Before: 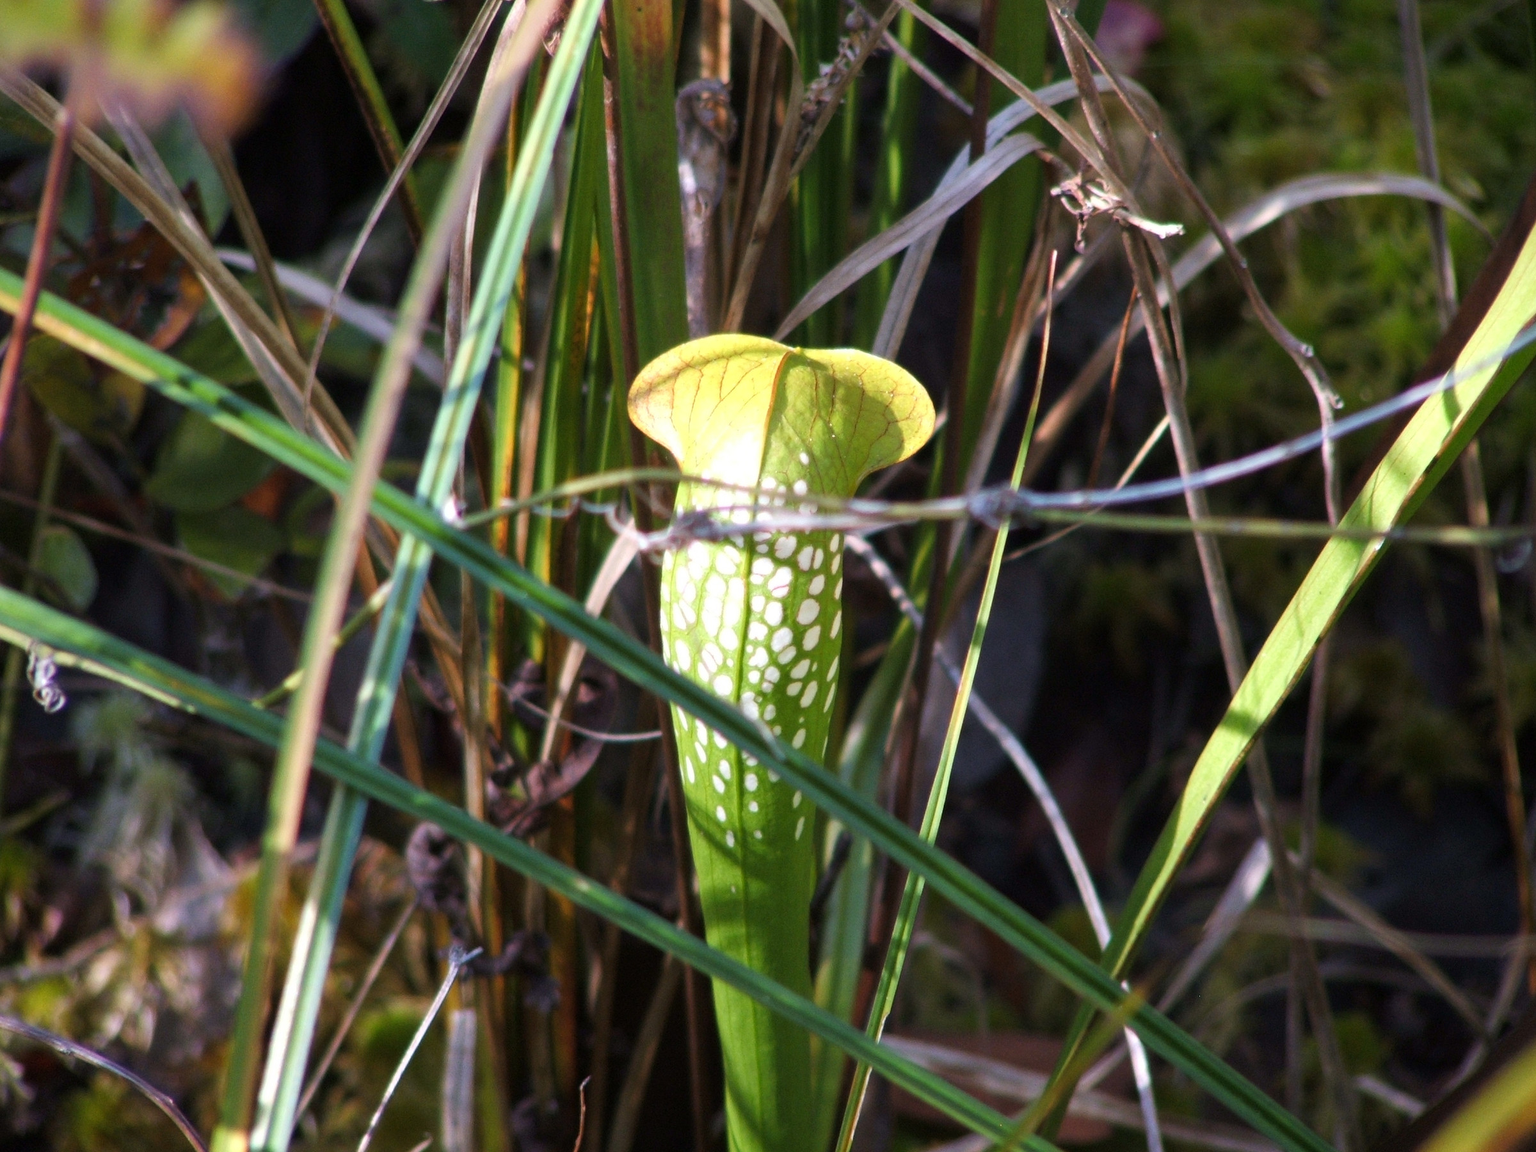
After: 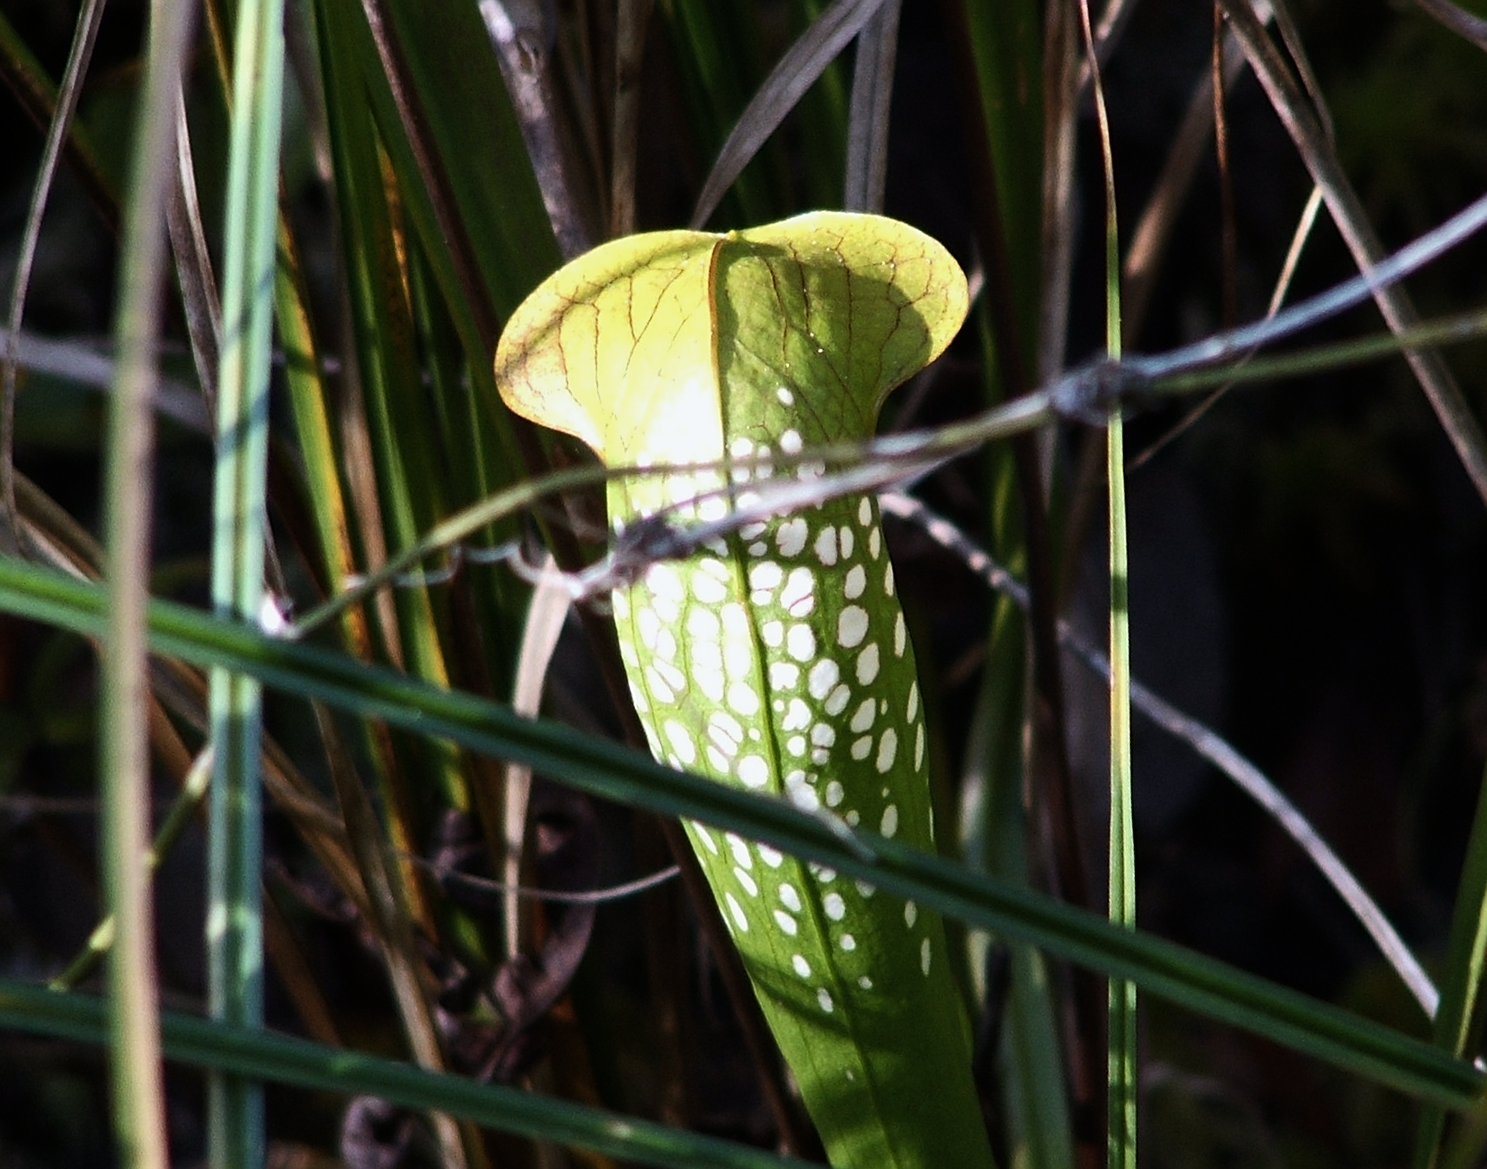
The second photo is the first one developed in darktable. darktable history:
crop and rotate: left 15.055%, right 18.278%
vibrance: vibrance 0%
white balance: red 0.986, blue 1.01
rotate and perspective: rotation -14.8°, crop left 0.1, crop right 0.903, crop top 0.25, crop bottom 0.748
contrast brightness saturation: saturation -0.05
tone equalizer: -8 EV -1.08 EV, -7 EV -1.01 EV, -6 EV -0.867 EV, -5 EV -0.578 EV, -3 EV 0.578 EV, -2 EV 0.867 EV, -1 EV 1.01 EV, +0 EV 1.08 EV, edges refinement/feathering 500, mask exposure compensation -1.57 EV, preserve details no
exposure: exposure -1 EV, compensate highlight preservation false
sharpen: on, module defaults
